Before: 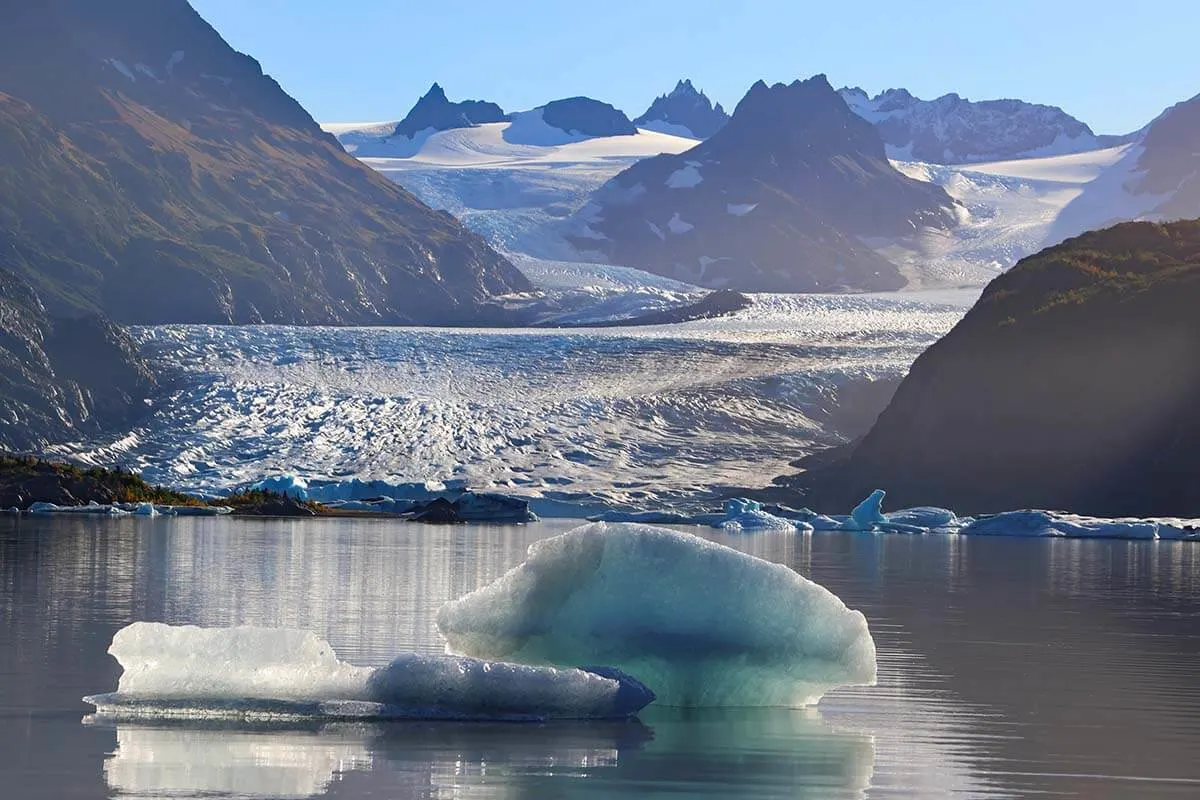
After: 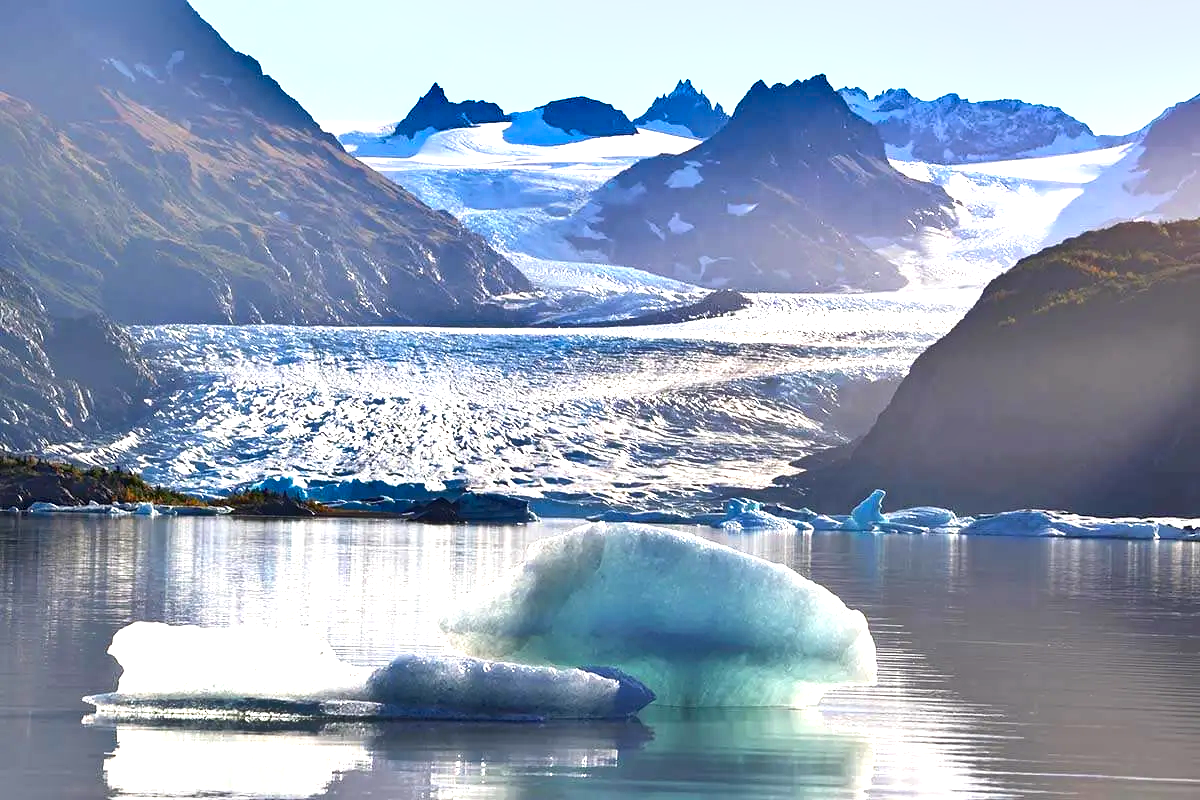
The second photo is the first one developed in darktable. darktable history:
exposure: black level correction 0.001, exposure 1.305 EV, compensate exposure bias true, compensate highlight preservation false
shadows and highlights: shadows 59.7, soften with gaussian
